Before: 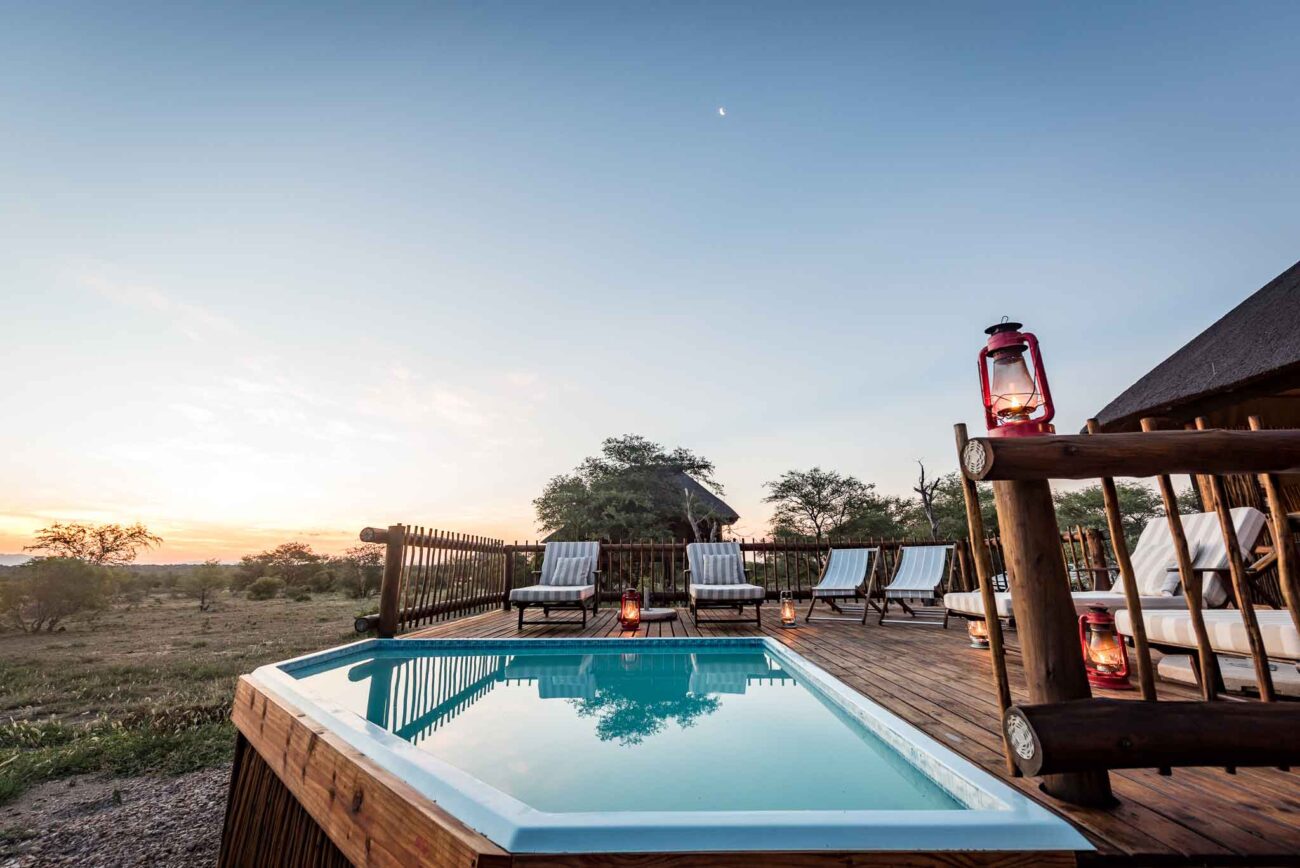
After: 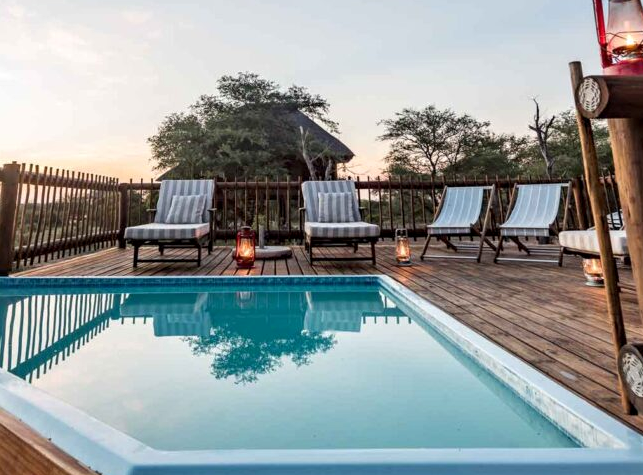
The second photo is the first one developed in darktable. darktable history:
crop: left 29.672%, top 41.786%, right 20.851%, bottom 3.487%
tone equalizer: on, module defaults
local contrast: highlights 100%, shadows 100%, detail 120%, midtone range 0.2
